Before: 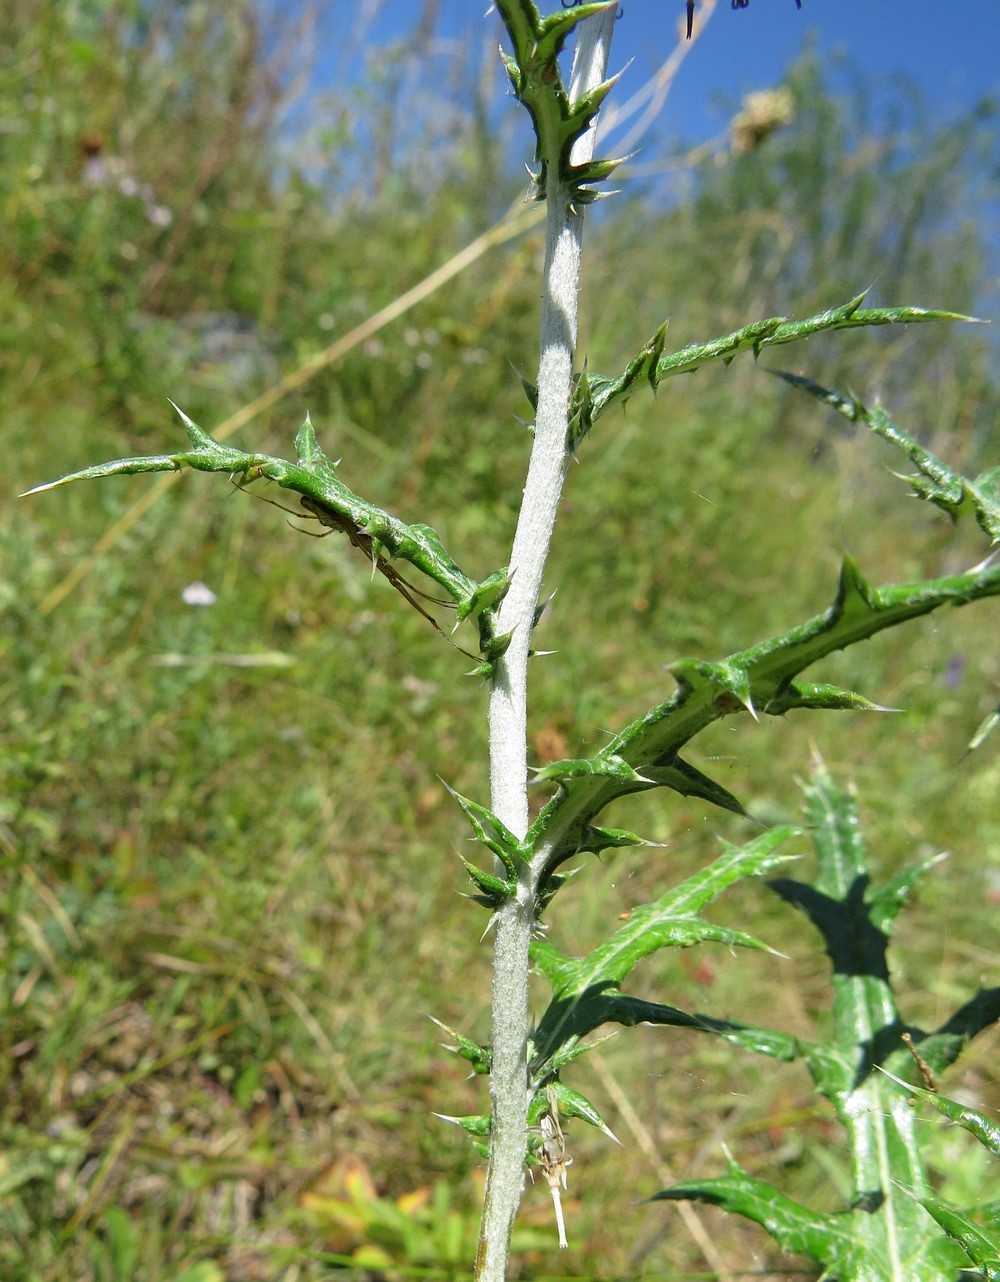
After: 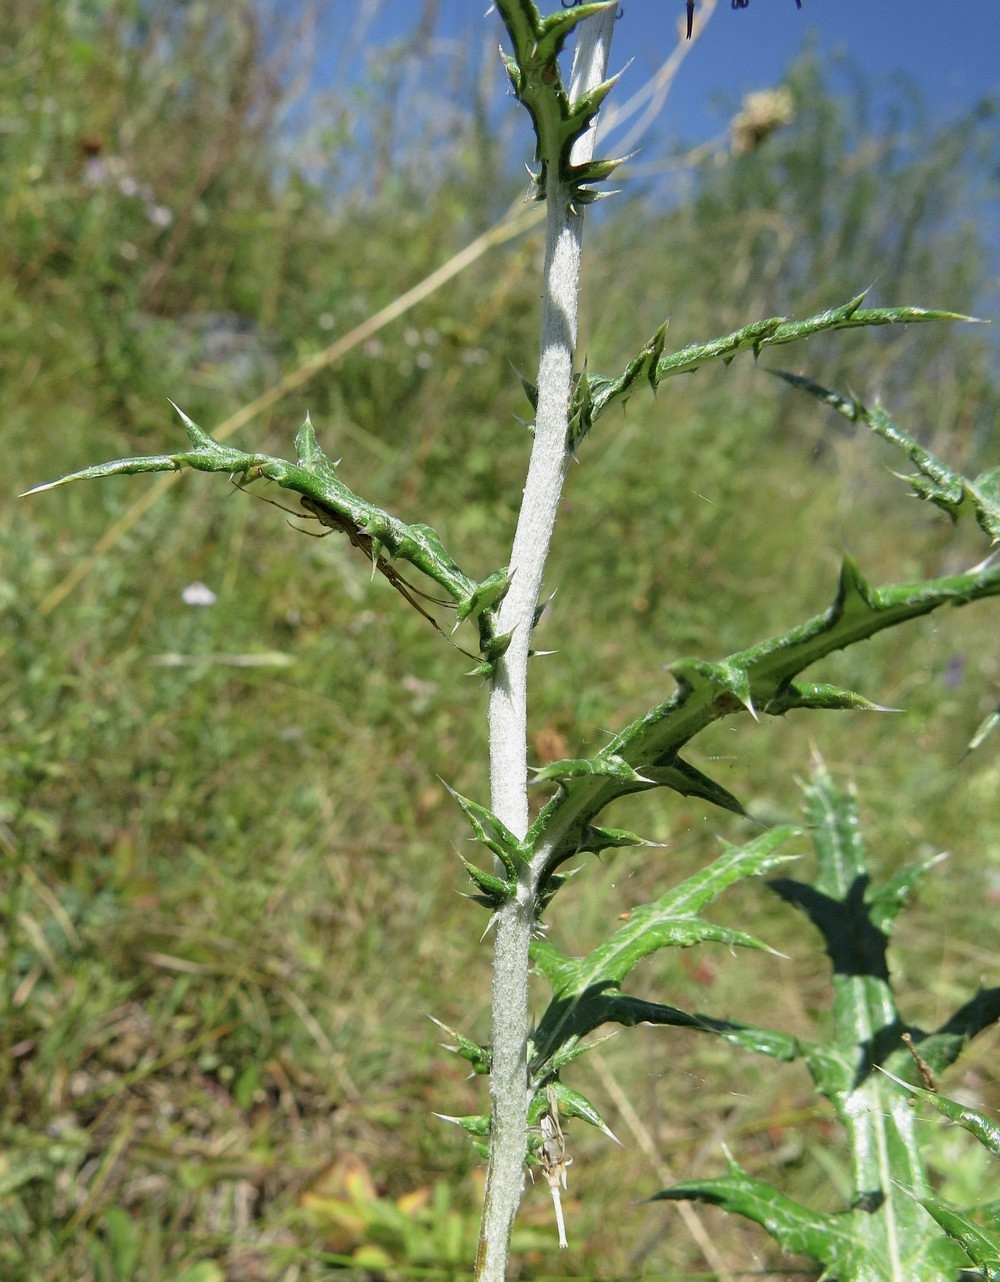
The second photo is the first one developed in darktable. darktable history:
exposure: black level correction 0.002, exposure -0.106 EV, compensate exposure bias true, compensate highlight preservation false
contrast brightness saturation: saturation -0.151
